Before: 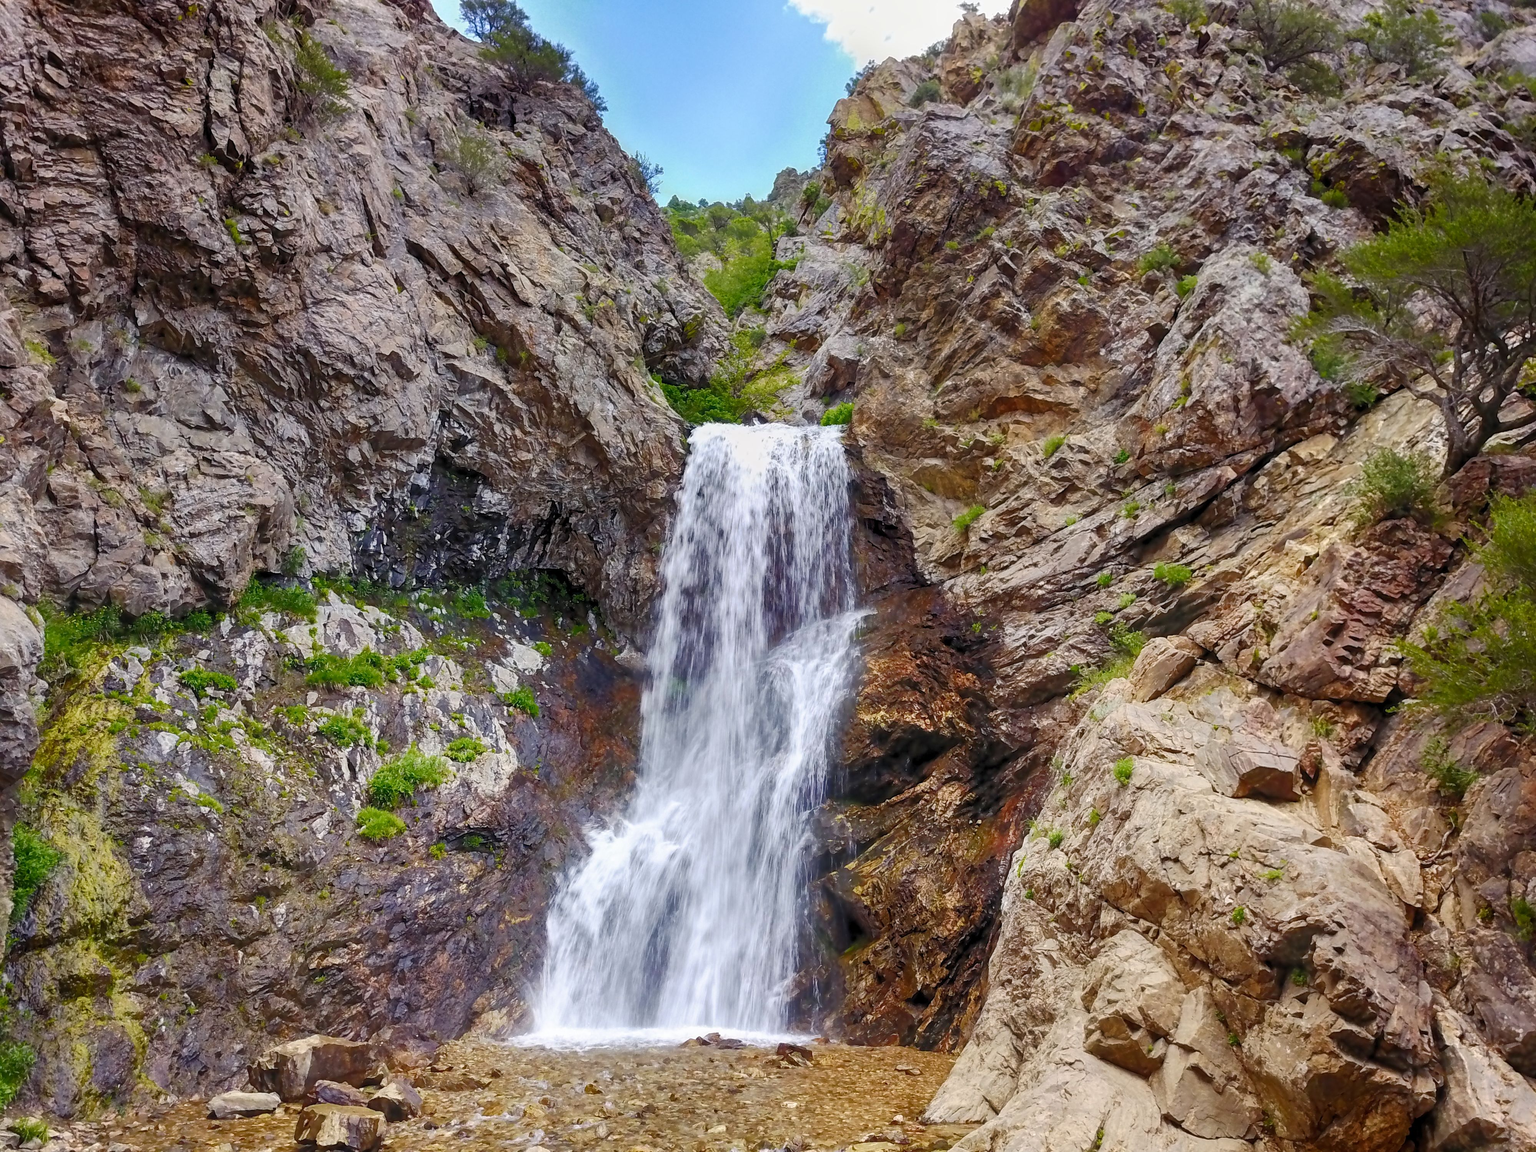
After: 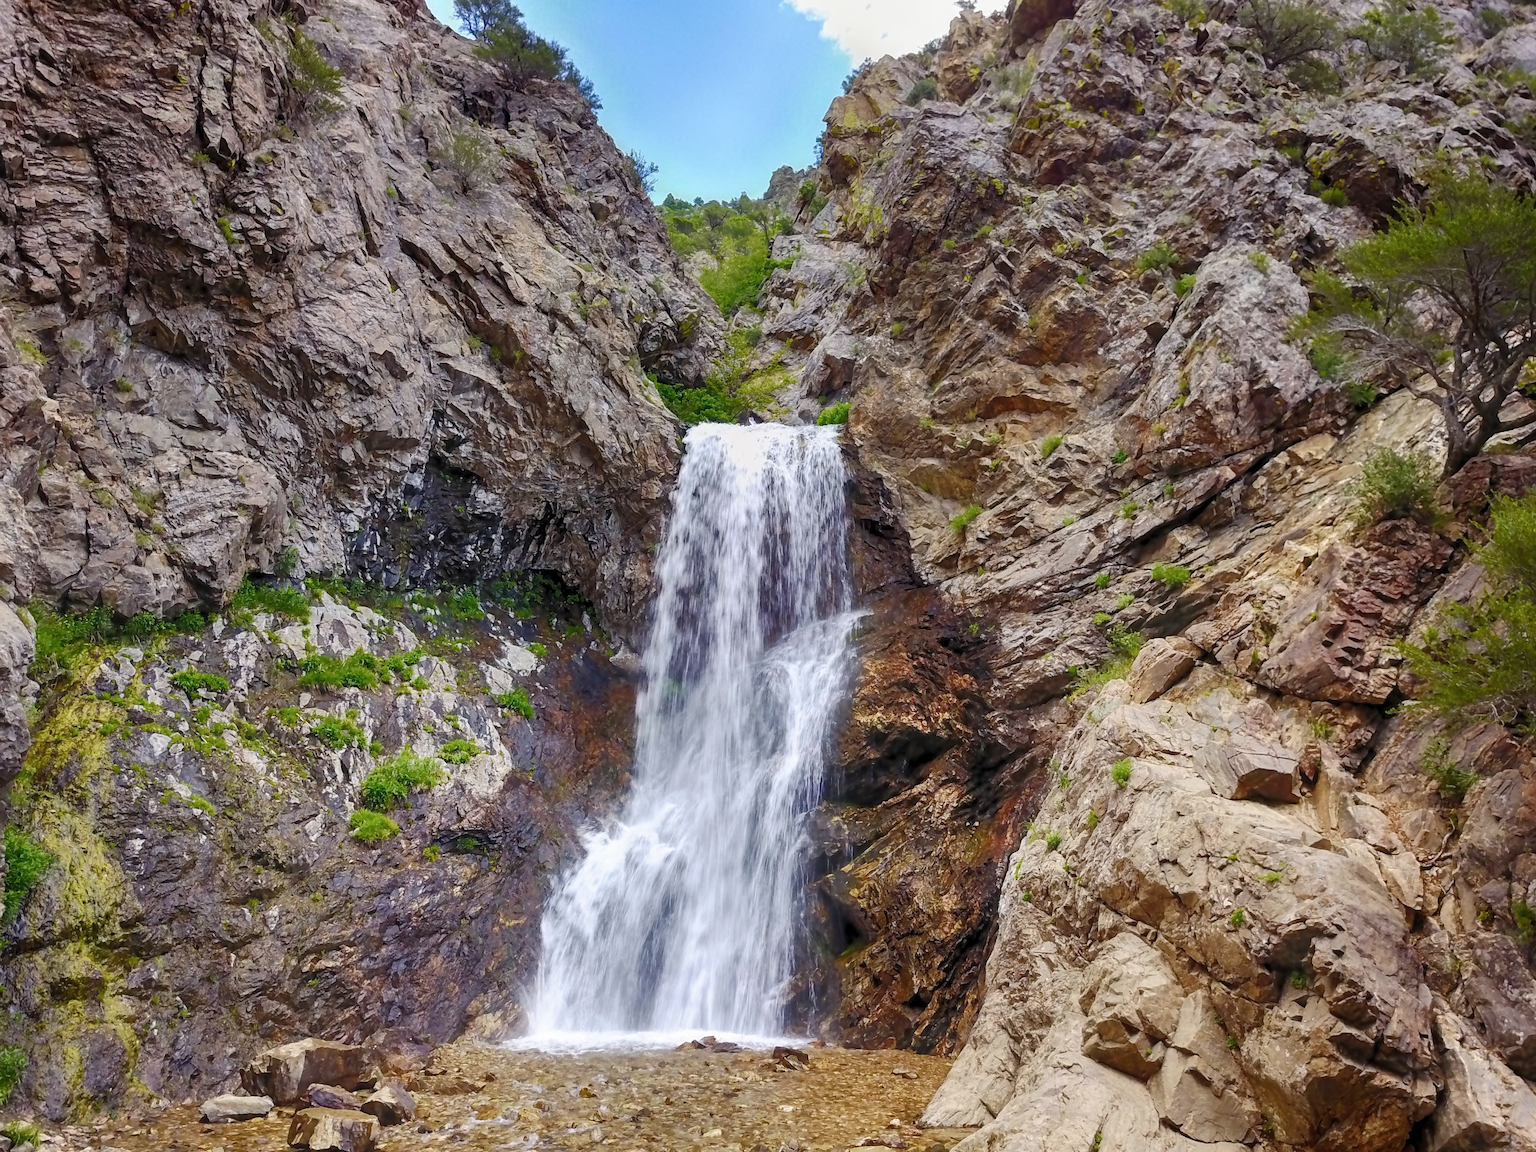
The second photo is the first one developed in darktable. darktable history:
crop and rotate: left 0.624%, top 0.28%, bottom 0.28%
color zones: curves: ch1 [(0, 0.469) (0.001, 0.469) (0.12, 0.446) (0.248, 0.469) (0.5, 0.5) (0.748, 0.5) (0.999, 0.469) (1, 0.469)]
